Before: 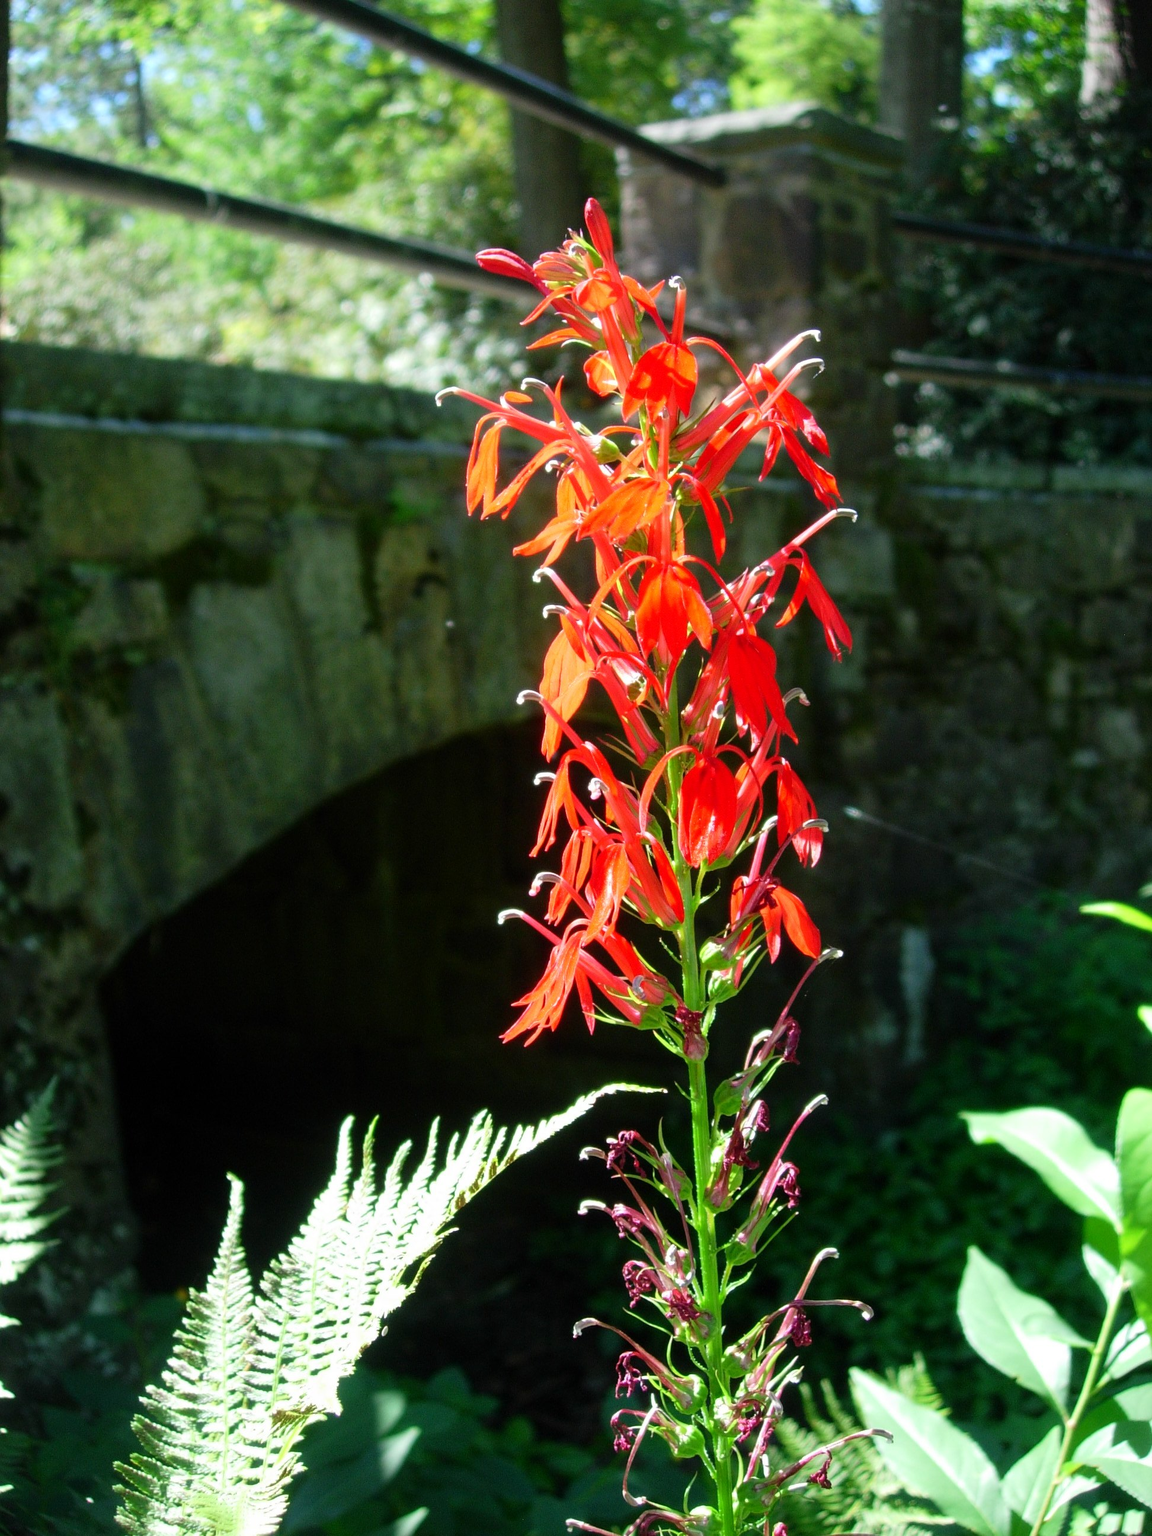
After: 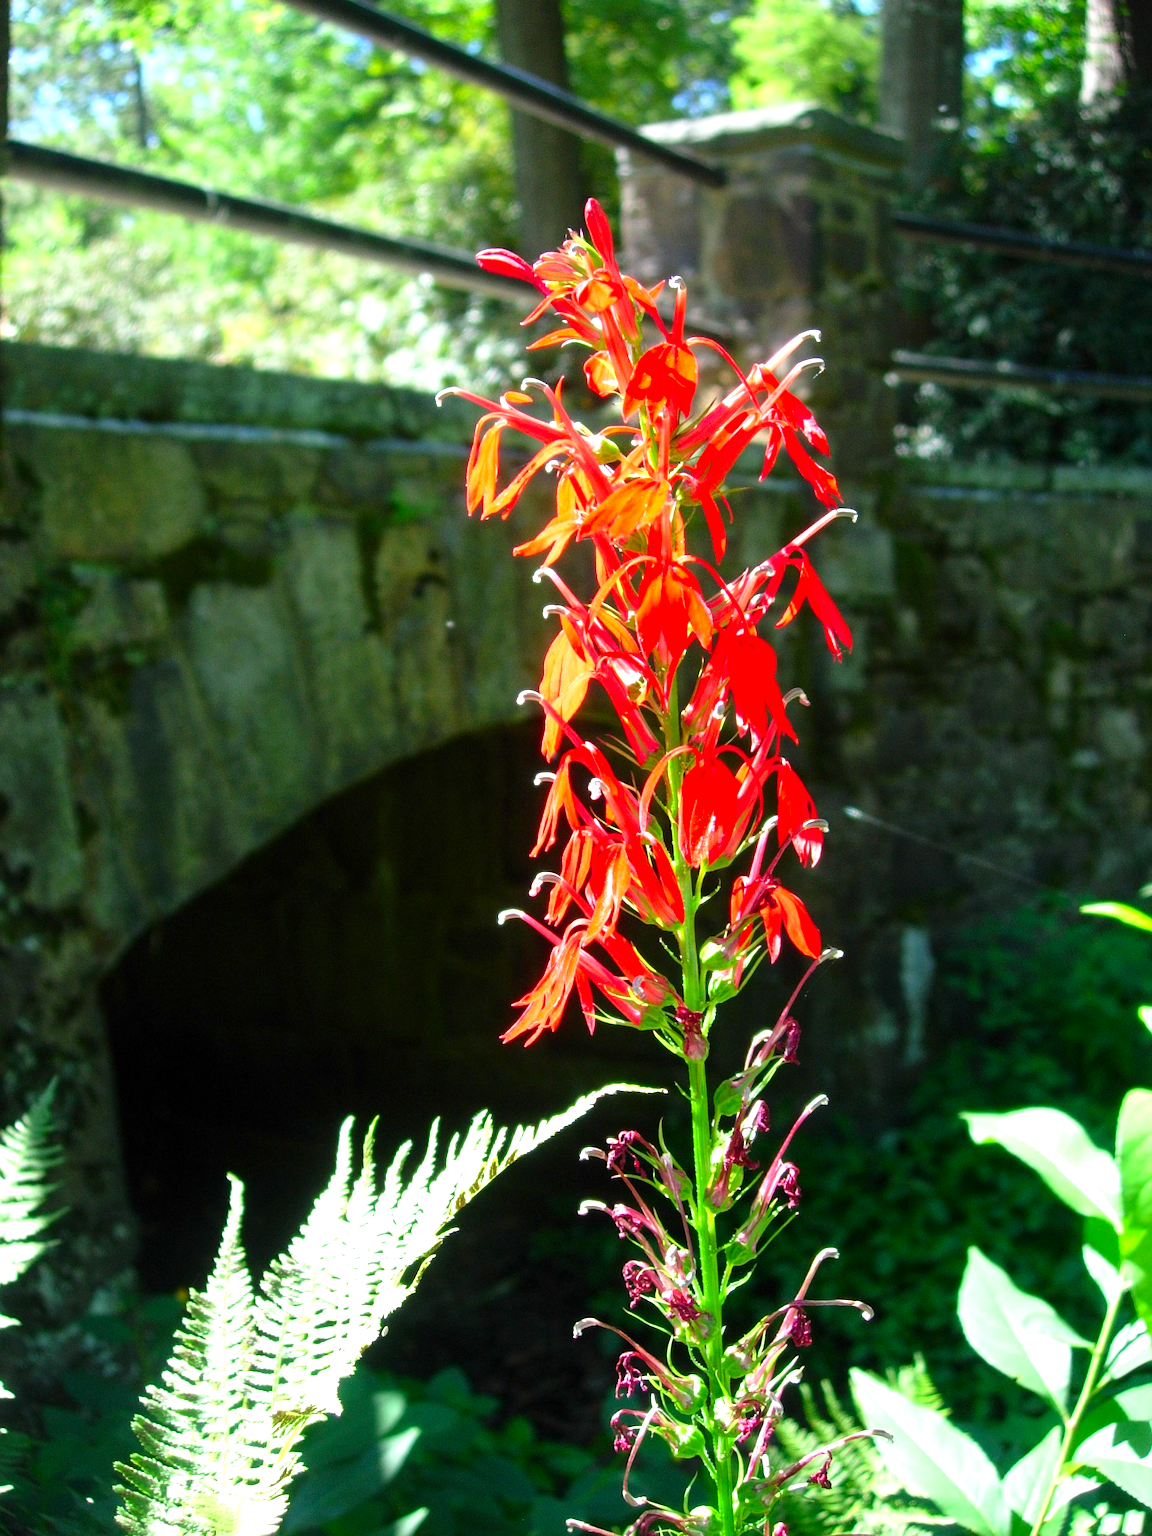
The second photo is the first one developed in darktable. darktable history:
contrast brightness saturation: saturation 0.13
exposure: exposure 0.6 EV, compensate highlight preservation false
